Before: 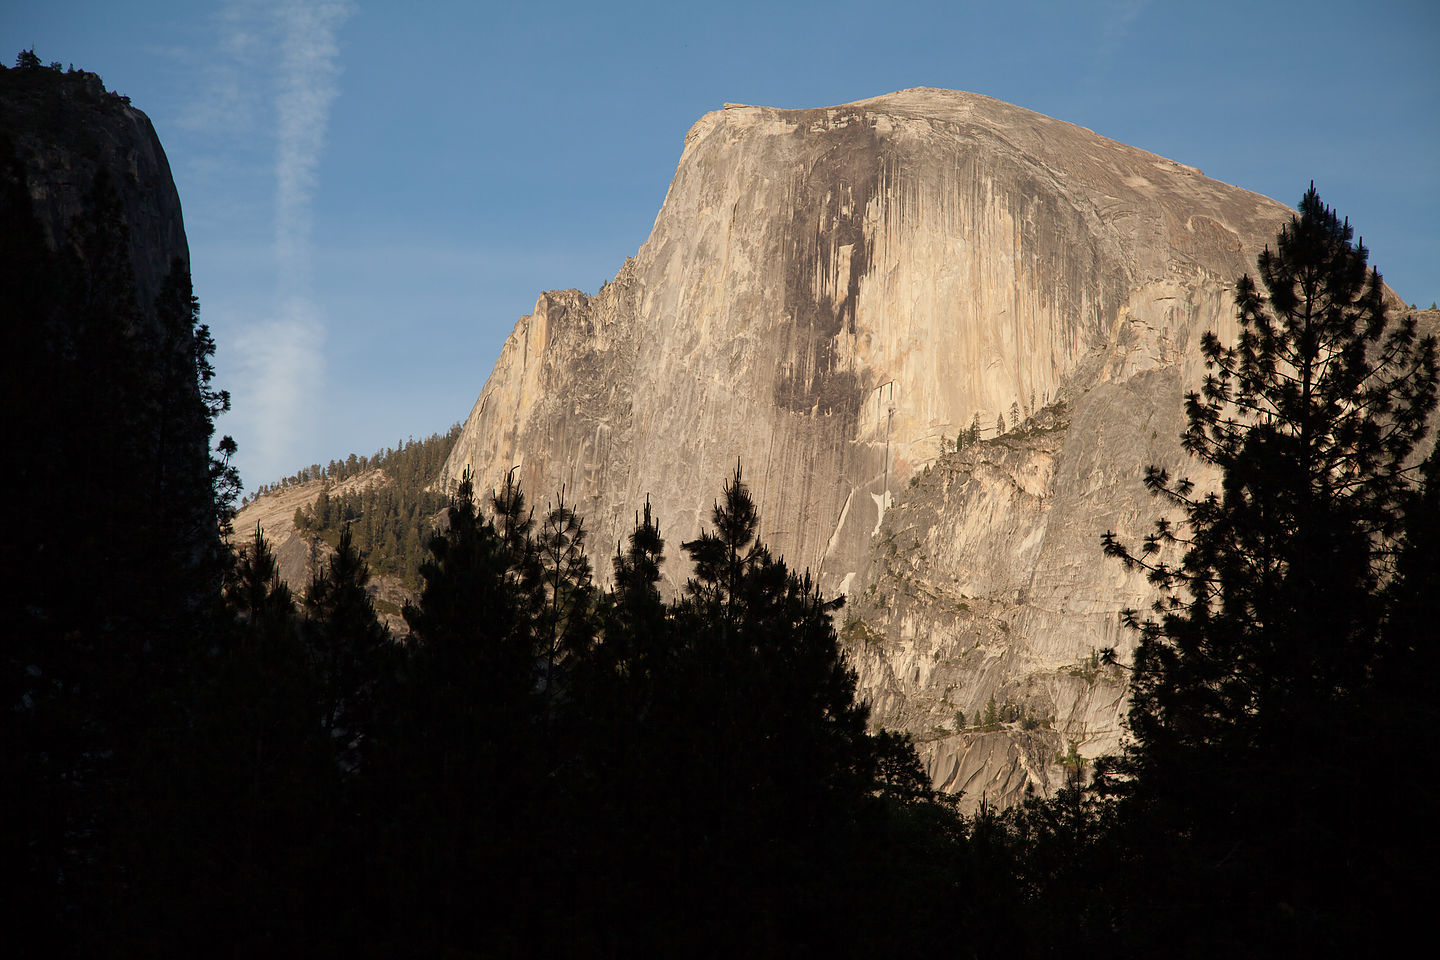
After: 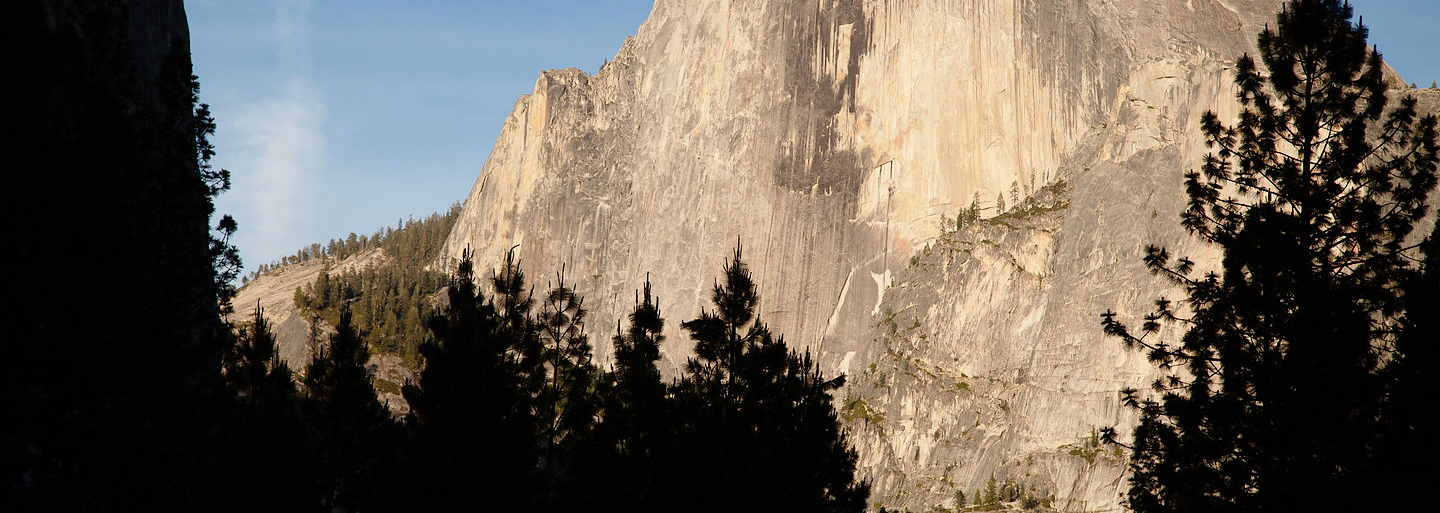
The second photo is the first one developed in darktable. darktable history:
crop and rotate: top 23.043%, bottom 23.437%
color zones: curves: ch0 [(0, 0.5) (0.143, 0.5) (0.286, 0.5) (0.429, 0.5) (0.571, 0.5) (0.714, 0.476) (0.857, 0.5) (1, 0.5)]; ch2 [(0, 0.5) (0.143, 0.5) (0.286, 0.5) (0.429, 0.5) (0.571, 0.5) (0.714, 0.487) (0.857, 0.5) (1, 0.5)]
tone curve: curves: ch0 [(0, 0) (0.003, 0.003) (0.011, 0.006) (0.025, 0.015) (0.044, 0.025) (0.069, 0.034) (0.1, 0.052) (0.136, 0.092) (0.177, 0.157) (0.224, 0.228) (0.277, 0.305) (0.335, 0.392) (0.399, 0.466) (0.468, 0.543) (0.543, 0.612) (0.623, 0.692) (0.709, 0.78) (0.801, 0.865) (0.898, 0.935) (1, 1)], preserve colors none
